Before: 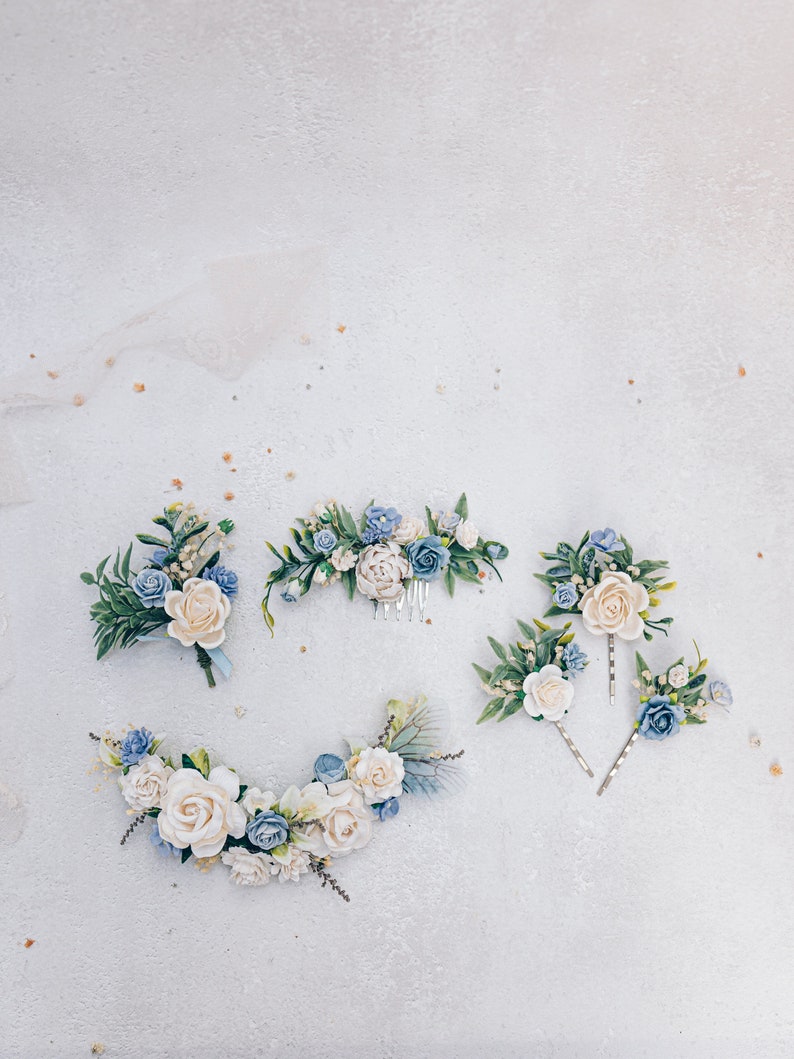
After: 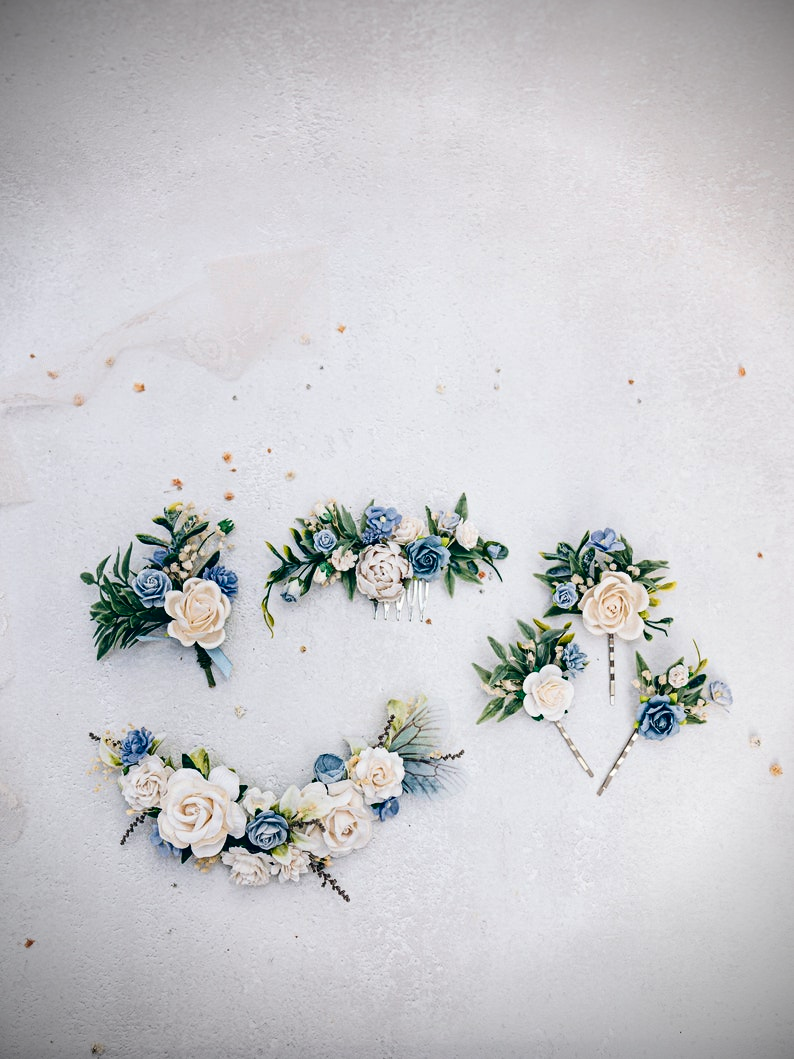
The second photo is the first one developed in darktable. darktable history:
contrast brightness saturation: contrast 0.238, brightness -0.224, saturation 0.142
vignetting: brightness -0.826, unbound false
